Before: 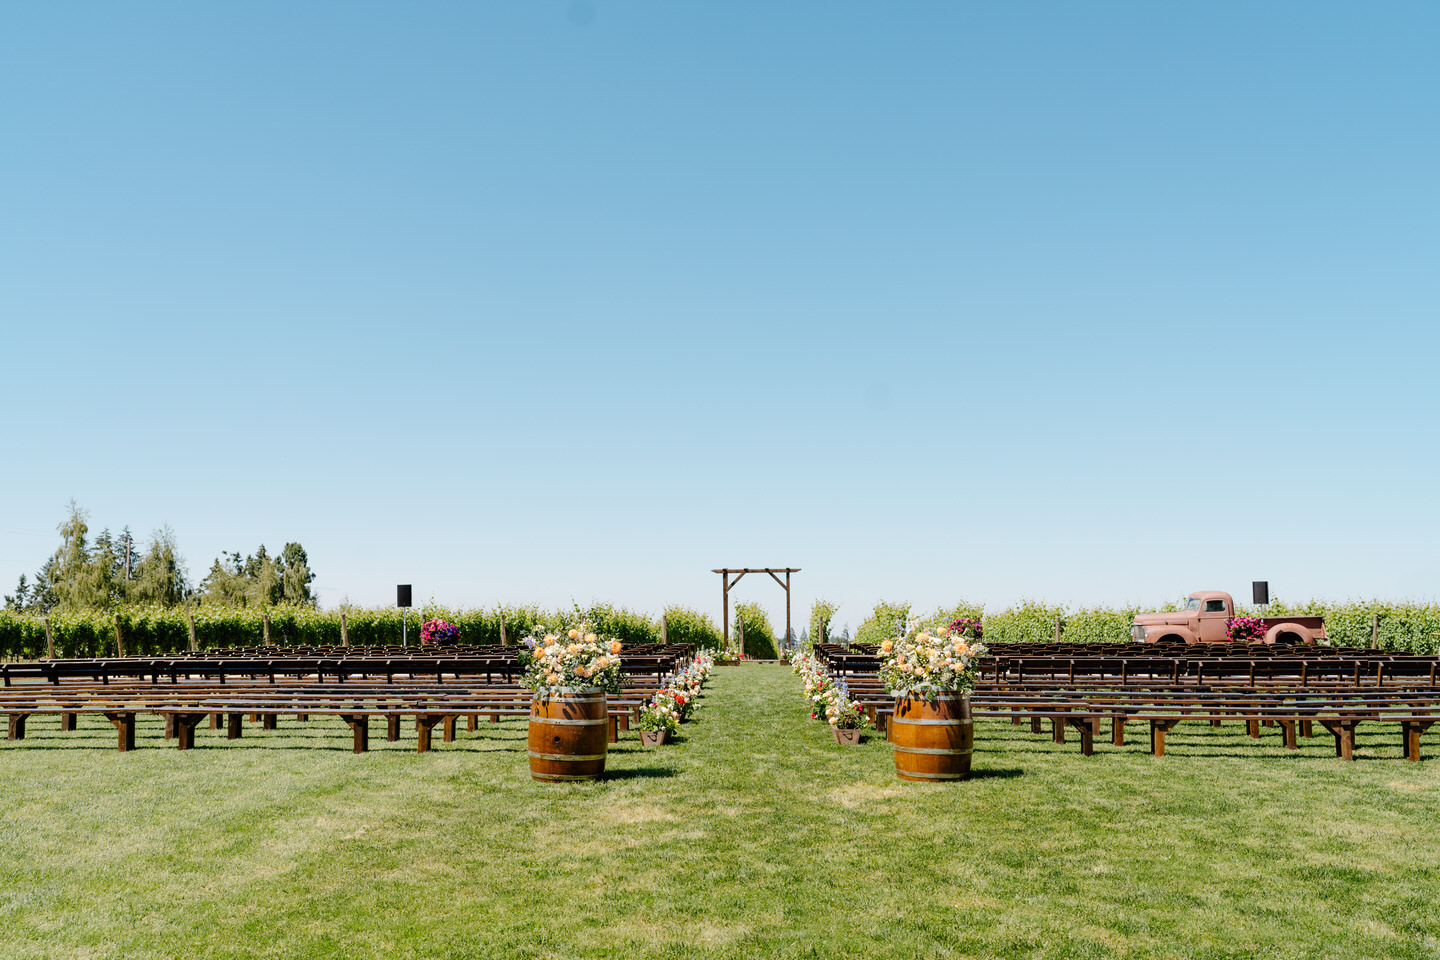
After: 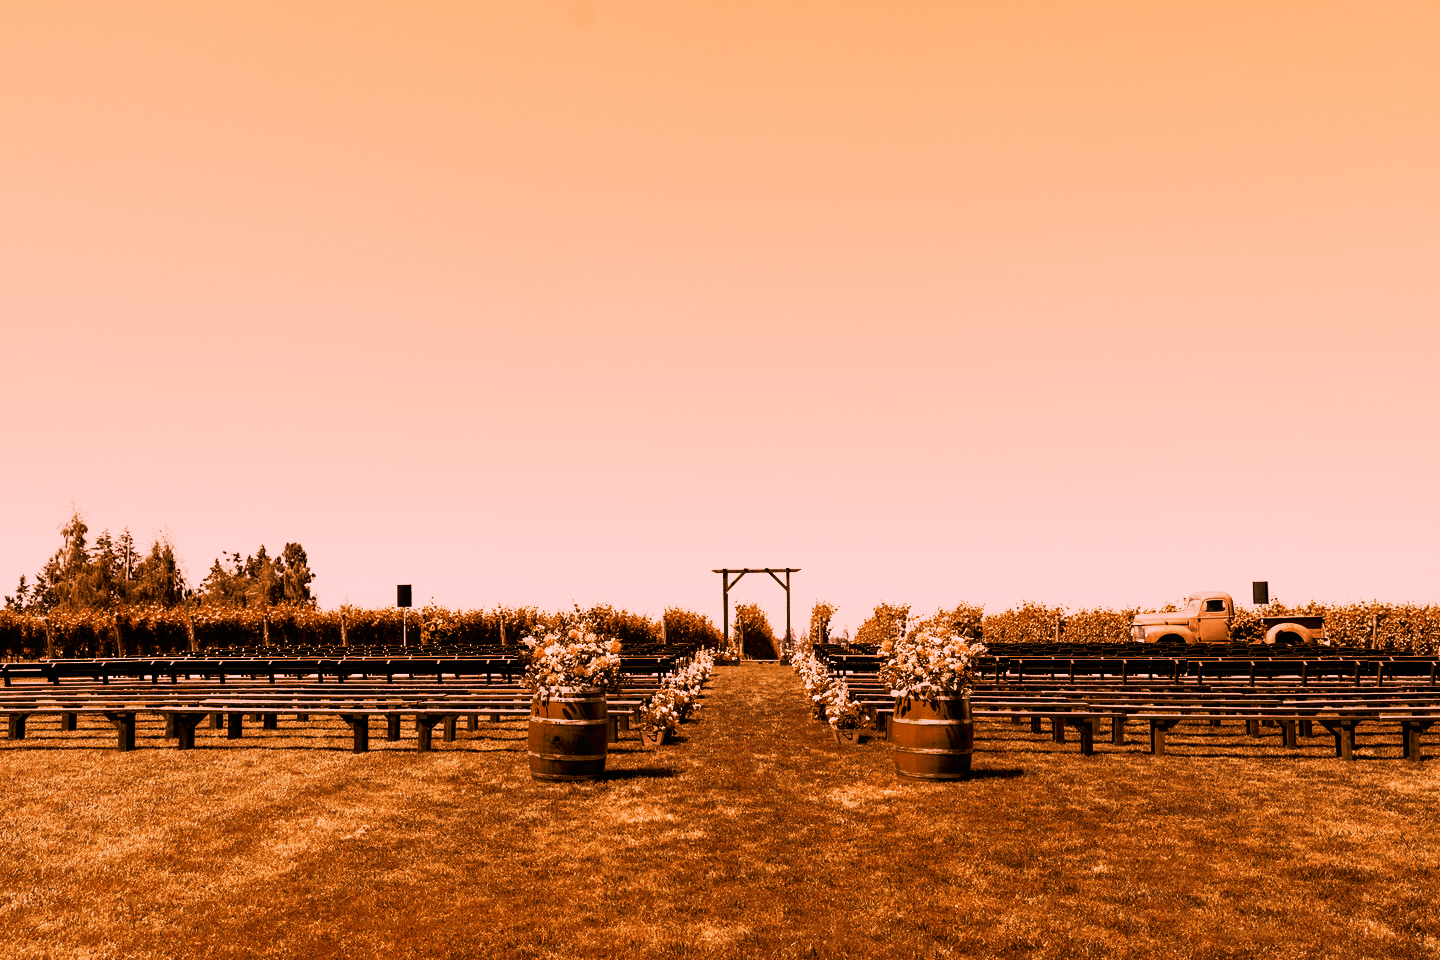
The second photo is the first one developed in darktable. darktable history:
tone curve: curves: ch0 [(0, 0) (0.003, 0.002) (0.011, 0.004) (0.025, 0.005) (0.044, 0.009) (0.069, 0.013) (0.1, 0.017) (0.136, 0.036) (0.177, 0.066) (0.224, 0.102) (0.277, 0.143) (0.335, 0.197) (0.399, 0.268) (0.468, 0.389) (0.543, 0.549) (0.623, 0.714) (0.709, 0.801) (0.801, 0.854) (0.898, 0.9) (1, 1)], preserve colors none
color look up table: target L [59.37, 71.86, 59.86, 74.93, 80.21, 59.21, 51.15, 52.45, 45.33, 38.93, 43.11, 32.93, 21.63, 74.39, 72.48, 52.31, 53.17, 51.95, 56.29, 44.72, 42.55, 44.85, 36.48, 18.93, 0.485, 96.66, 85.22, 73.62, 76.96, 70.48, 67.55, 68.89, 53.76, 65.13, 70.6, 66.5, 52.03, 34.85, 61.85, 28.51, 16.8, 40.93, 14.16, 74.21, 87.41, 68.12, 68.95, 65.73, 51.55], target a [33.06, 39.78, 36.13, 42.76, 34.73, 28.77, 22.41, 16.2, 19.72, 20.83, 13.35, 16.99, 21.41, 41.39, 38.75, 16.76, 18.17, 15.91, 20.97, 17.35, 15.29, 17.01, 19.38, 18.61, 1.932, 13.11, 29.41, 40.93, 35.3, 37.42, 40.94, 34.57, 12.59, 35.08, 31.82, 36.19, 16.87, 20.21, 35.62, 22.05, 12.74, 17.5, 11.19, 41.6, 38.61, 39.27, 36.24, 33.94, 17.25], target b [41.35, 26.99, 42.22, 27.1, 26.78, 38.35, 40.58, 32.29, 41.89, 40.33, 28, 27.89, 27.8, 27.48, 22.72, 34.24, 38.85, 26.74, 38.62, 41.45, 33.93, 41.37, 38.65, 25.43, 0.765, 5.88, 30.69, 29.93, 35.21, 27.07, 24.12, 46.21, 14.84, 42.66, 47.81, 43.45, 38.04, 37.41, 42.12, 29.79, 19.14, 41.33, 21.5, 28.71, 30.54, 24.91, 36.07, 20.45, 39.01], num patches 49
